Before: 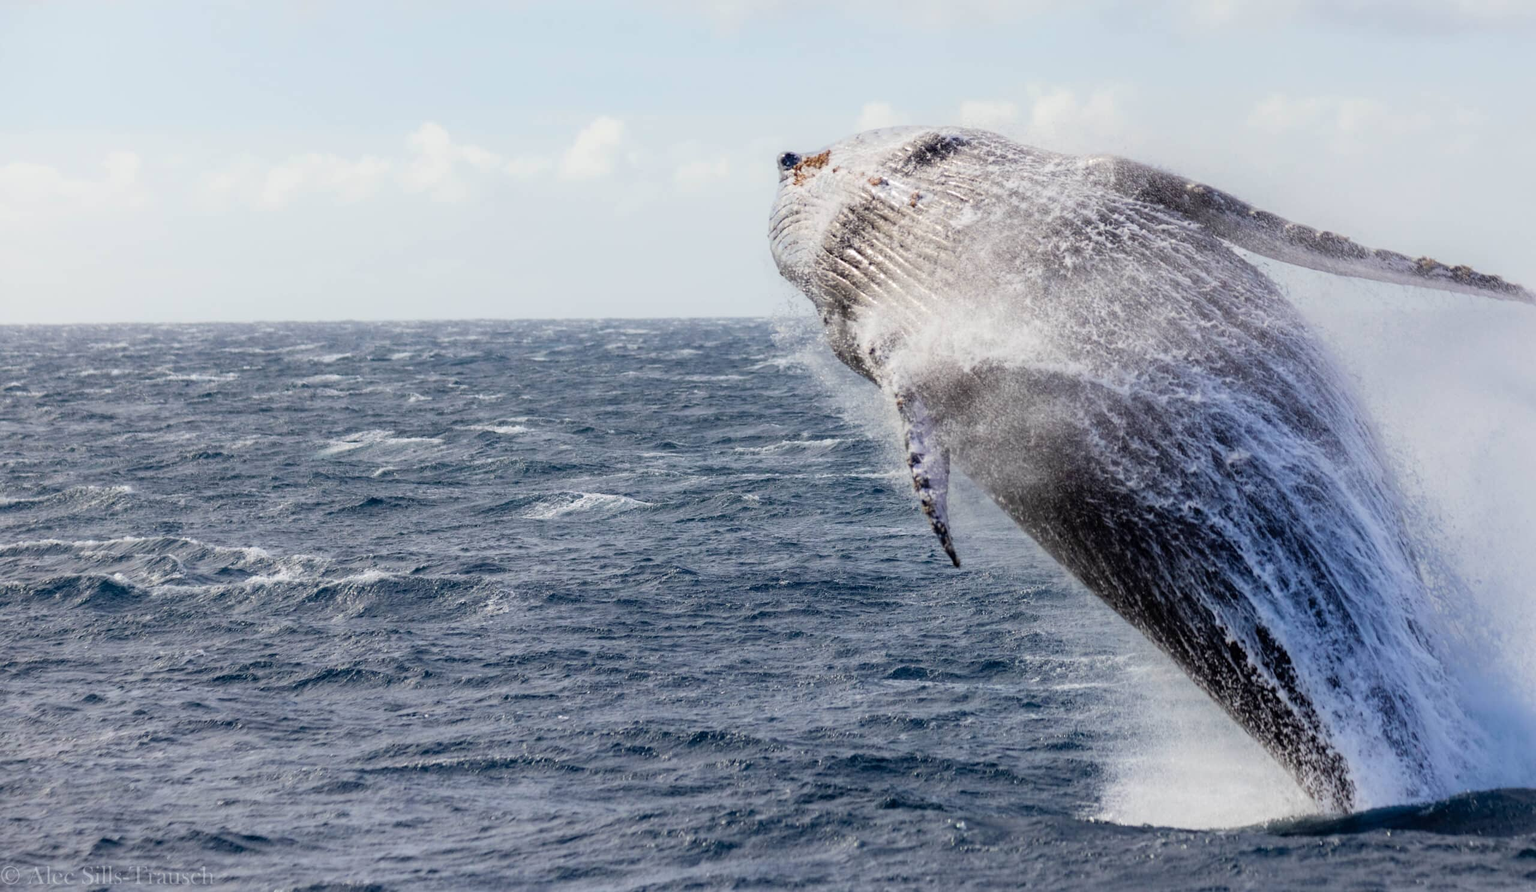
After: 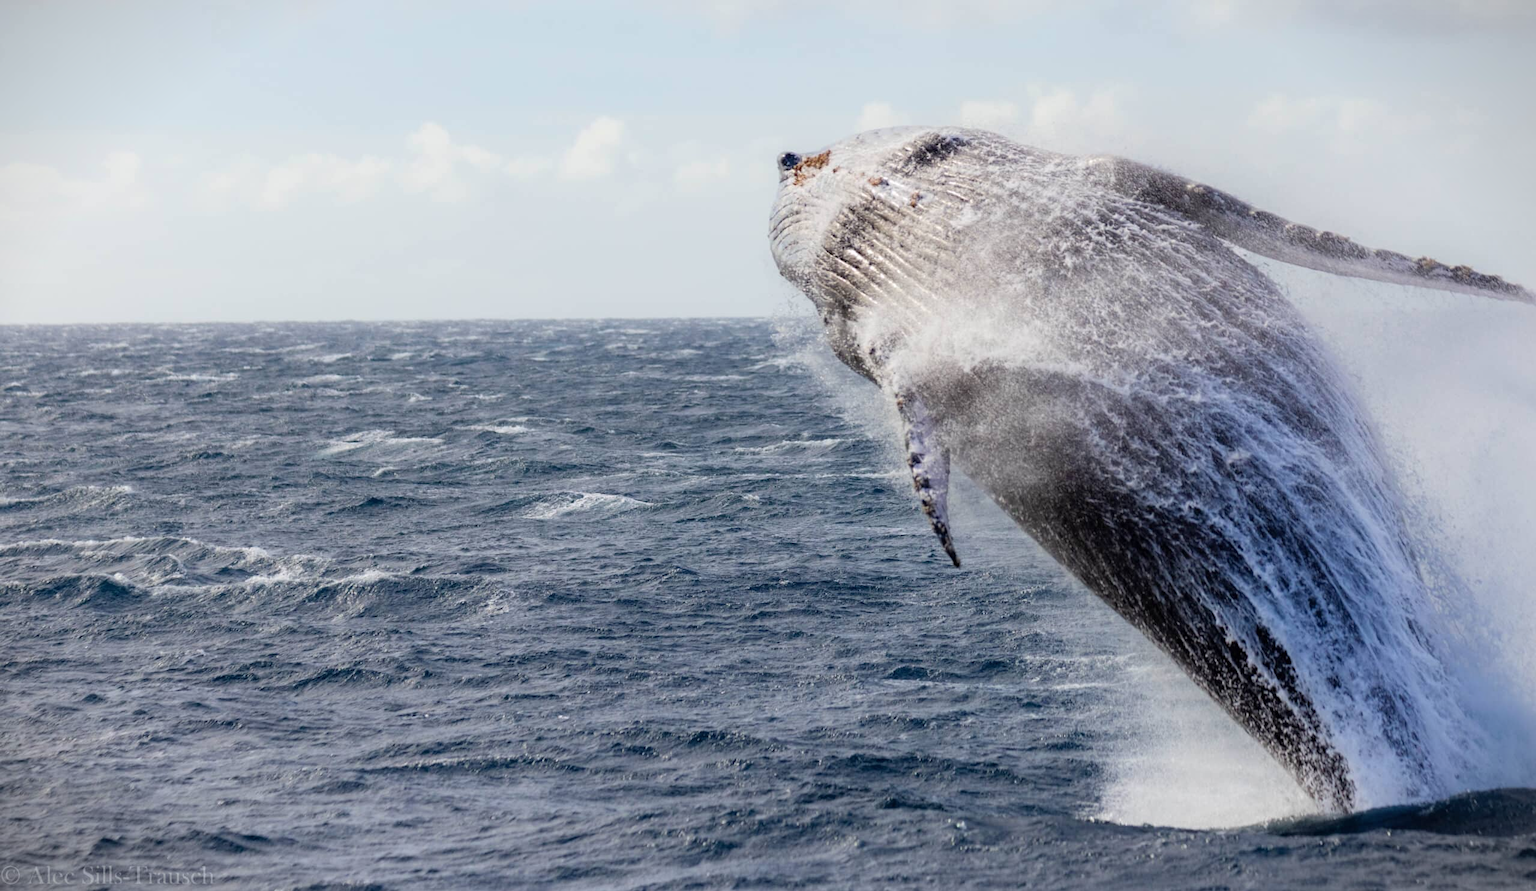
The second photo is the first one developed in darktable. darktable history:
vignetting: fall-off start 99.87%, width/height ratio 1.31
